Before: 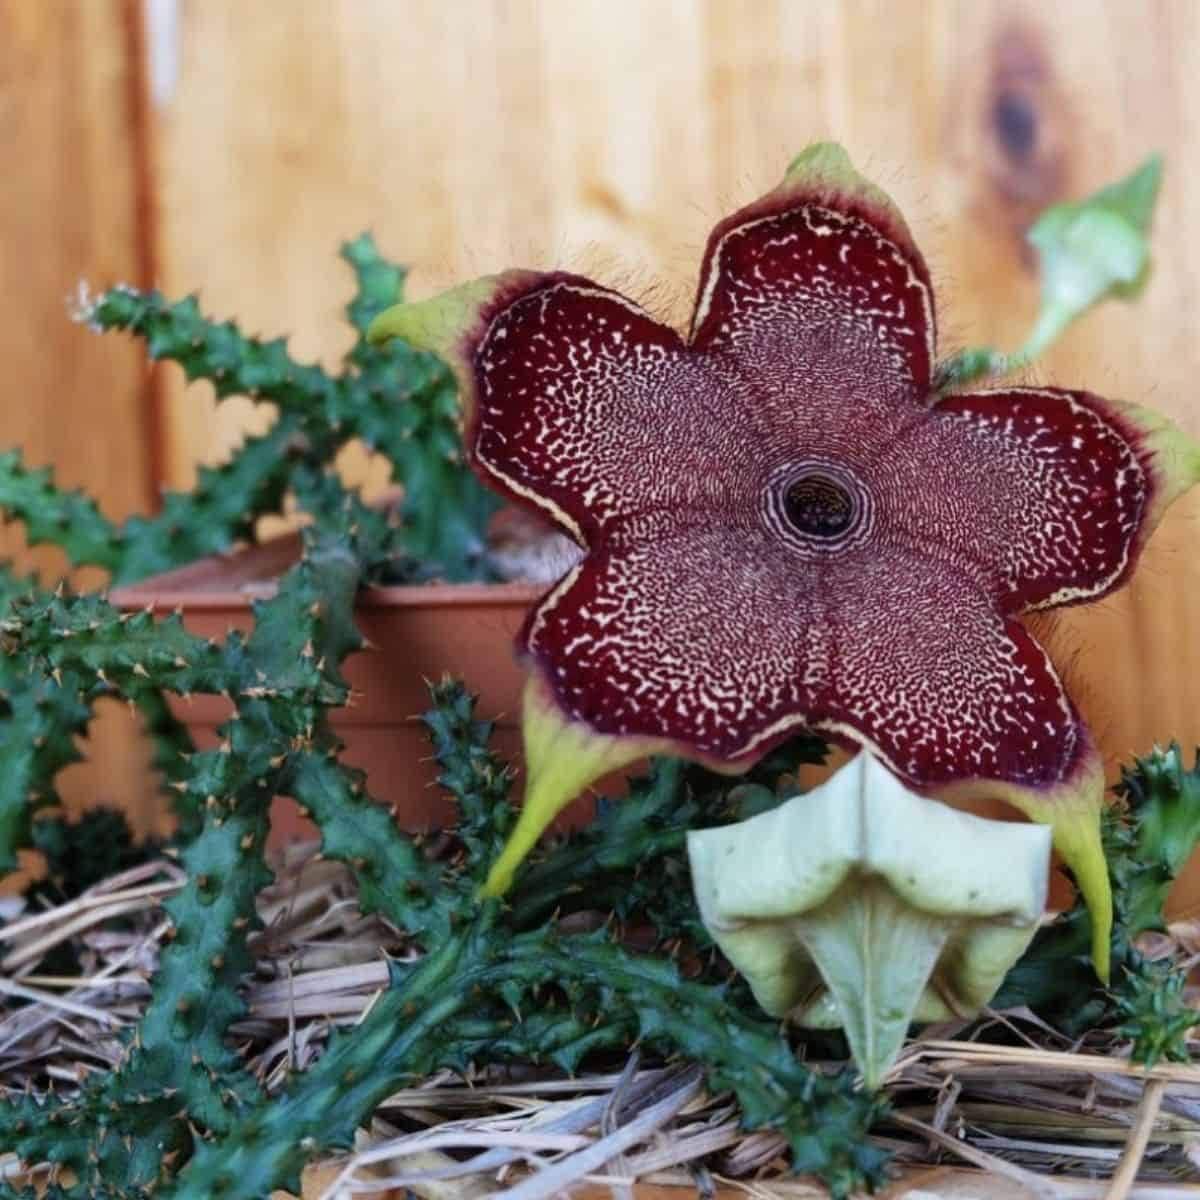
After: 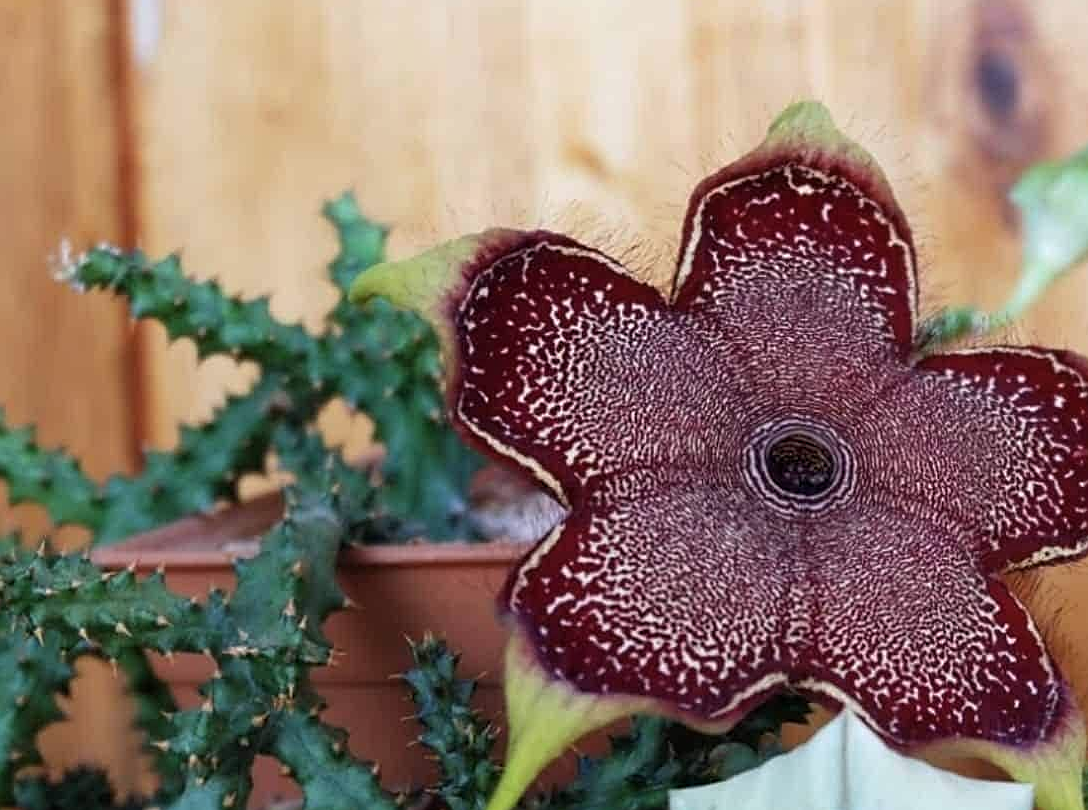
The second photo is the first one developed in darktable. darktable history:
crop: left 1.509%, top 3.452%, right 7.696%, bottom 28.452%
color balance rgb: global vibrance -1%, saturation formula JzAzBz (2021)
sharpen: on, module defaults
contrast brightness saturation: saturation -0.05
